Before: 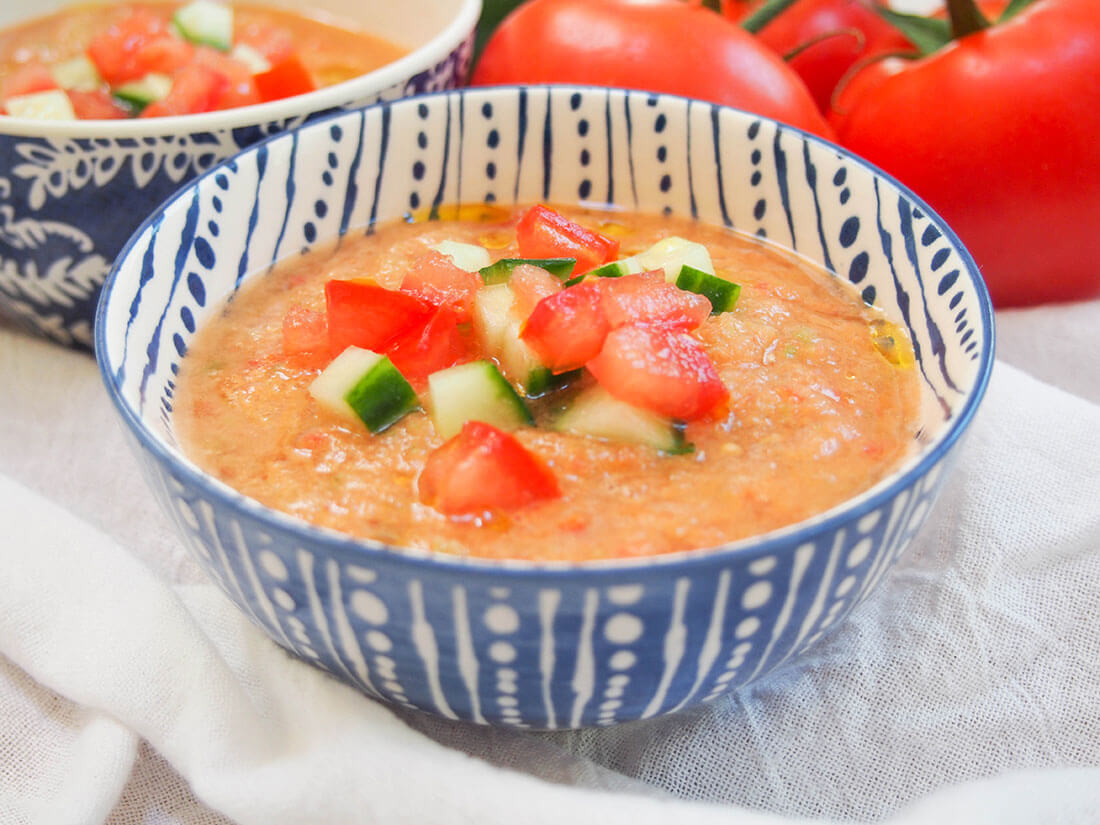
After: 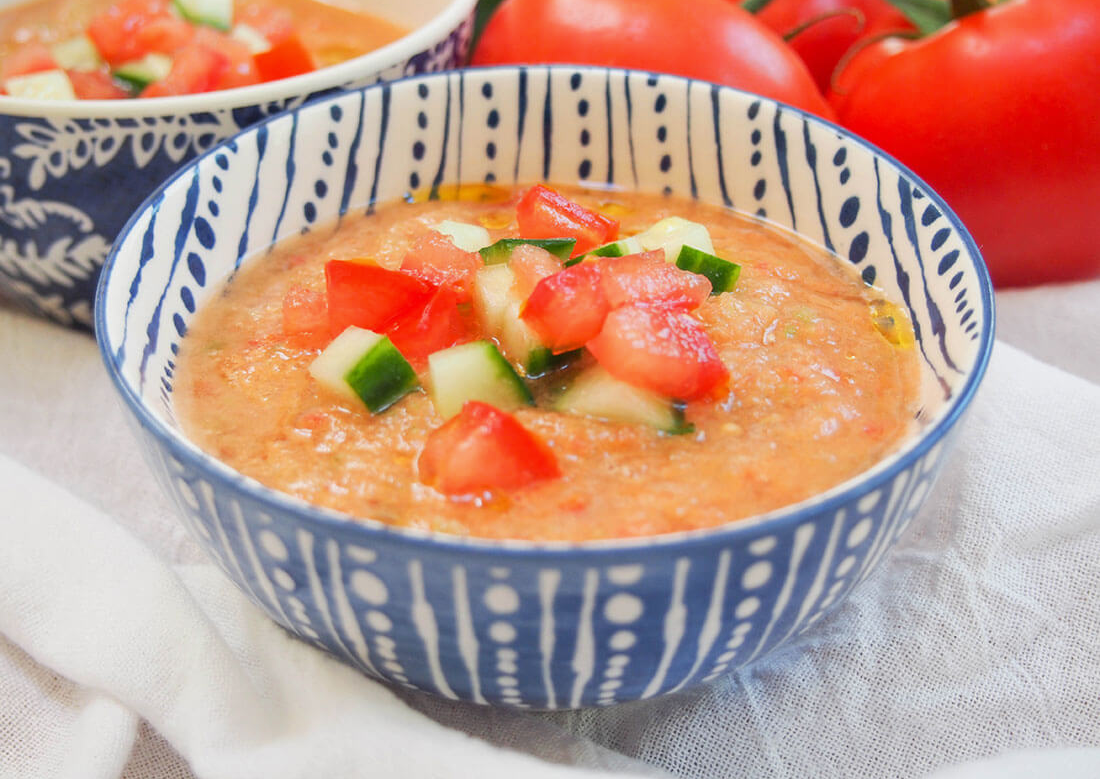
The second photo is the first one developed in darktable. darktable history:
crop and rotate: top 2.479%, bottom 3.018%
exposure: exposure -0.072 EV, compensate highlight preservation false
